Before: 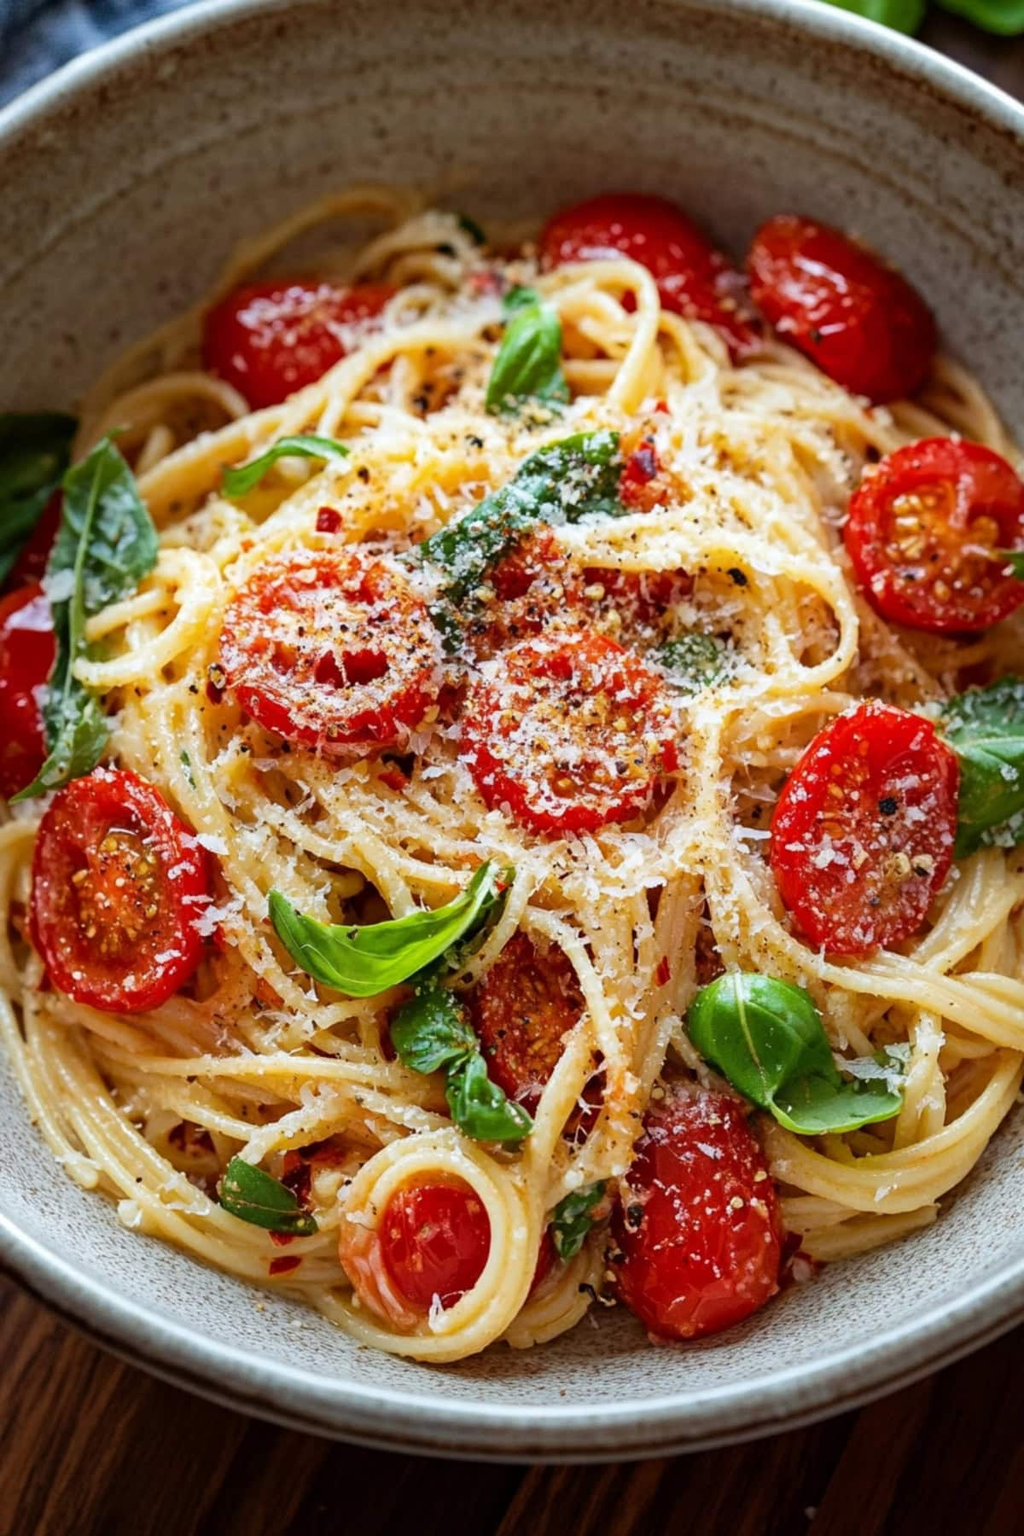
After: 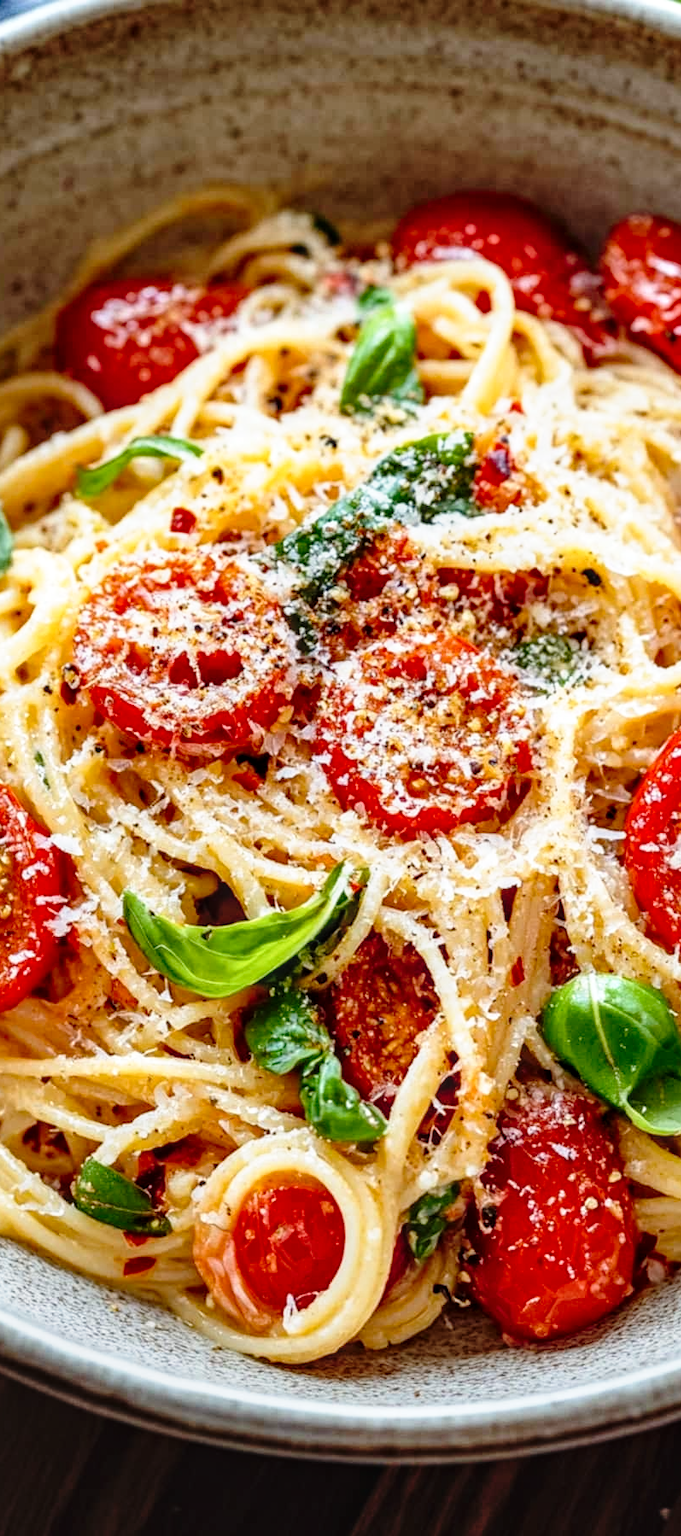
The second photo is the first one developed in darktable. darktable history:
shadows and highlights: shadows 36.43, highlights -27.46, soften with gaussian
local contrast: detail 130%
crop and rotate: left 14.302%, right 19.179%
tone curve: curves: ch0 [(0, 0.013) (0.129, 0.1) (0.327, 0.382) (0.489, 0.573) (0.66, 0.748) (0.858, 0.926) (1, 0.977)]; ch1 [(0, 0) (0.353, 0.344) (0.45, 0.46) (0.498, 0.495) (0.521, 0.506) (0.563, 0.559) (0.592, 0.585) (0.657, 0.655) (1, 1)]; ch2 [(0, 0) (0.333, 0.346) (0.375, 0.375) (0.427, 0.44) (0.5, 0.501) (0.505, 0.499) (0.528, 0.533) (0.579, 0.61) (0.612, 0.644) (0.66, 0.715) (1, 1)], preserve colors none
